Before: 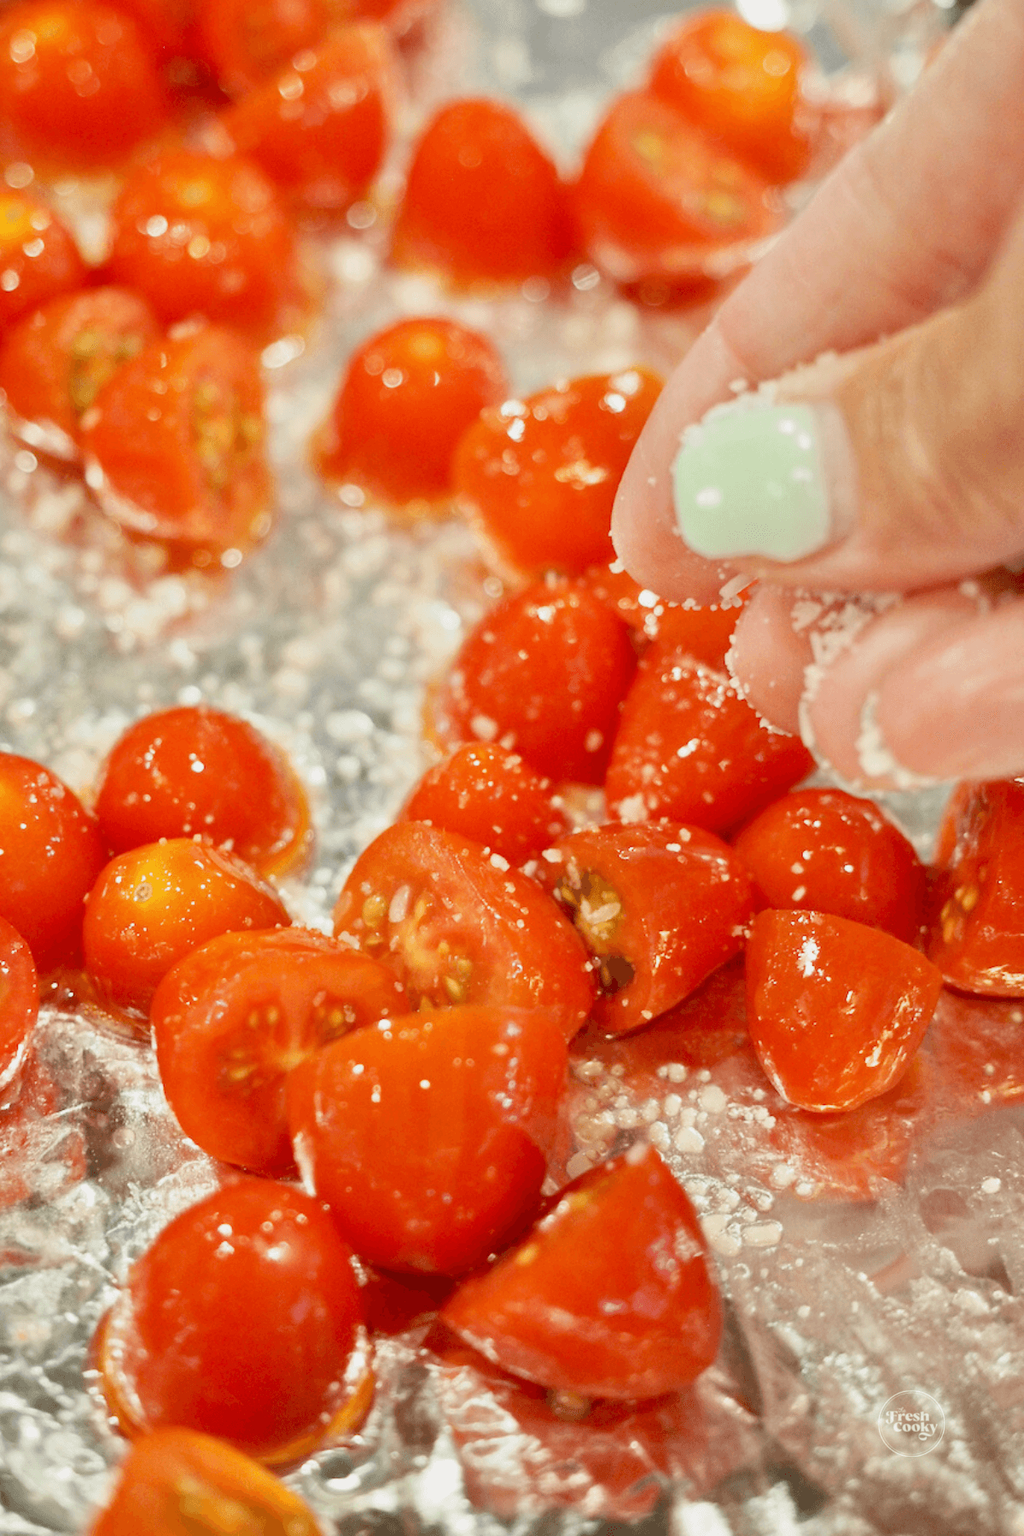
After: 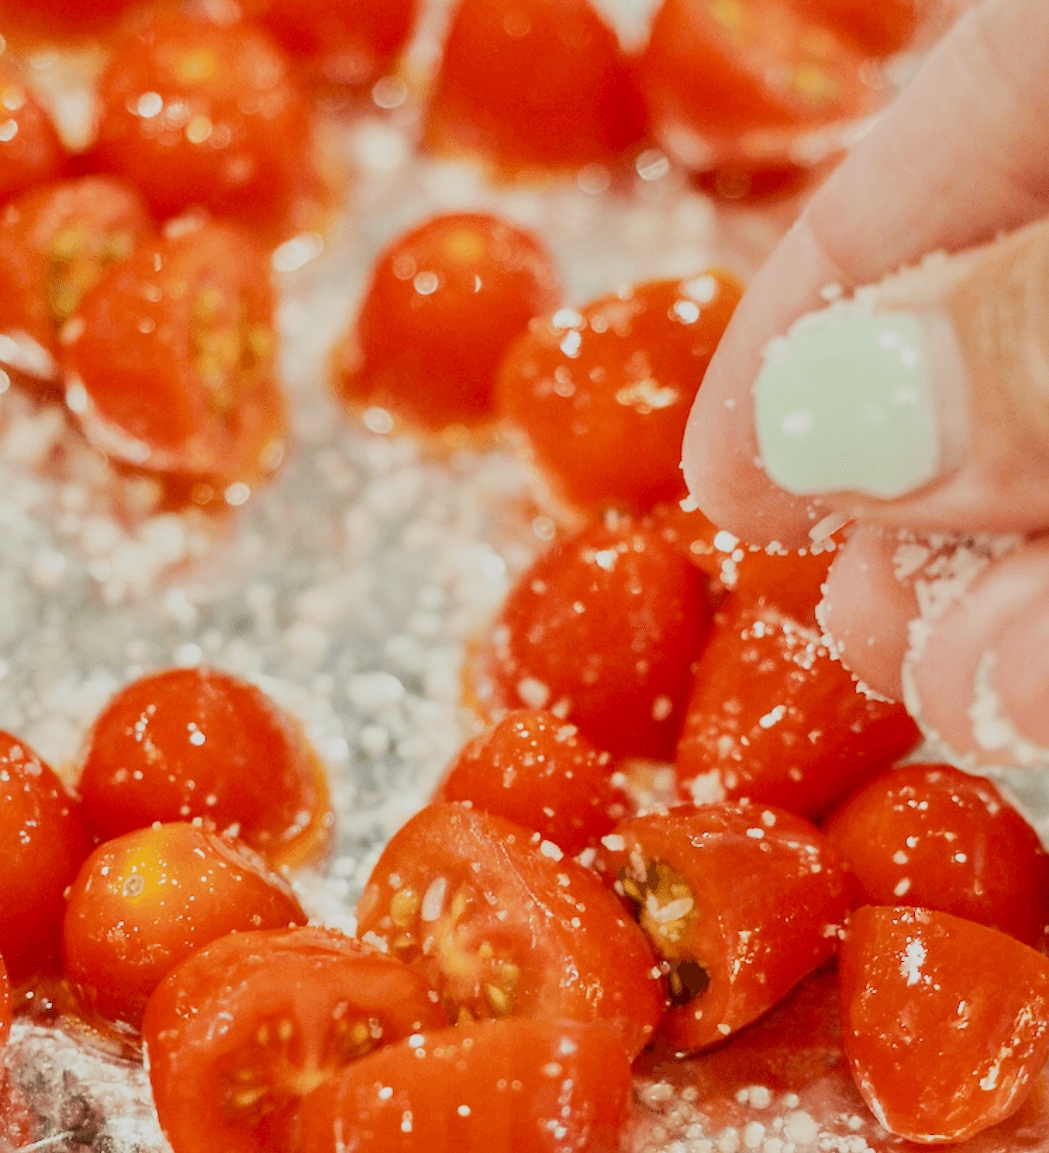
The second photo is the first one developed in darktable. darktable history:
crop: left 2.913%, top 8.944%, right 9.61%, bottom 26.996%
filmic rgb: black relative exposure -3.08 EV, white relative exposure 7.01 EV, hardness 1.46, contrast 1.352
local contrast: on, module defaults
